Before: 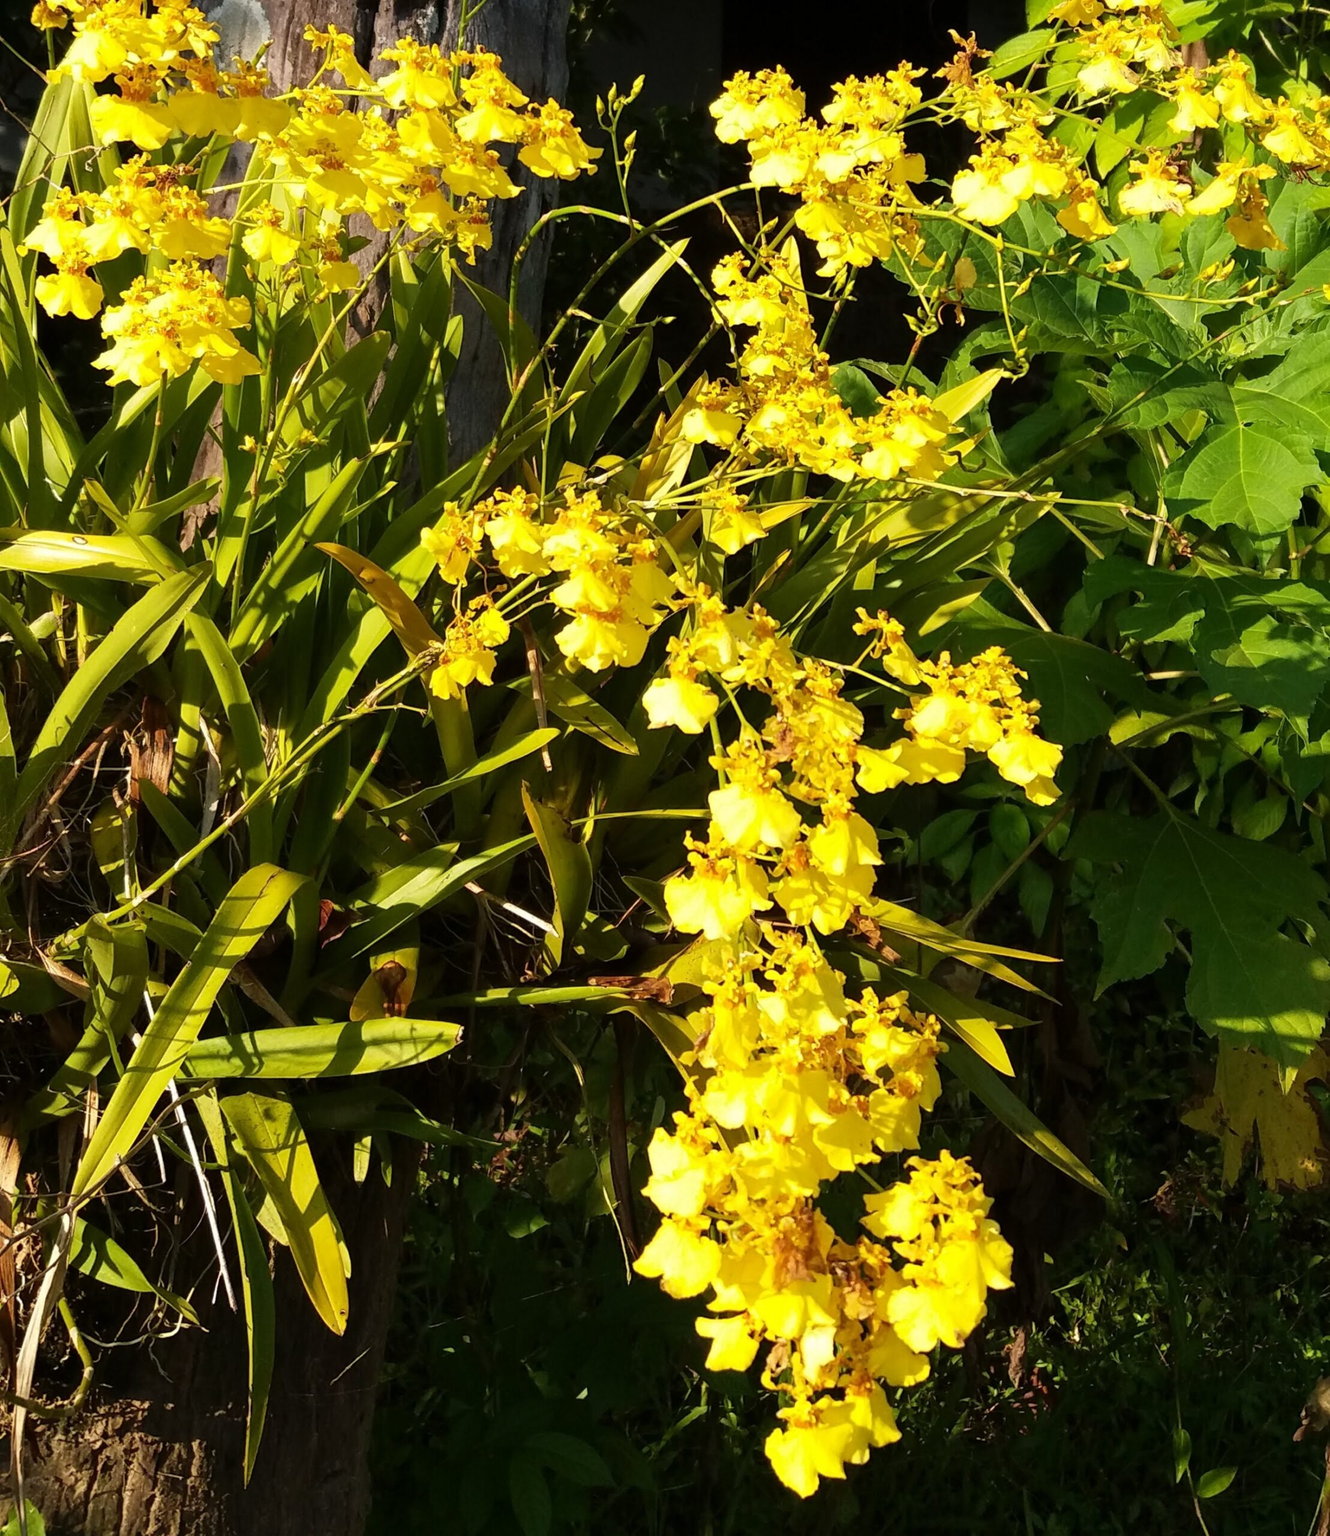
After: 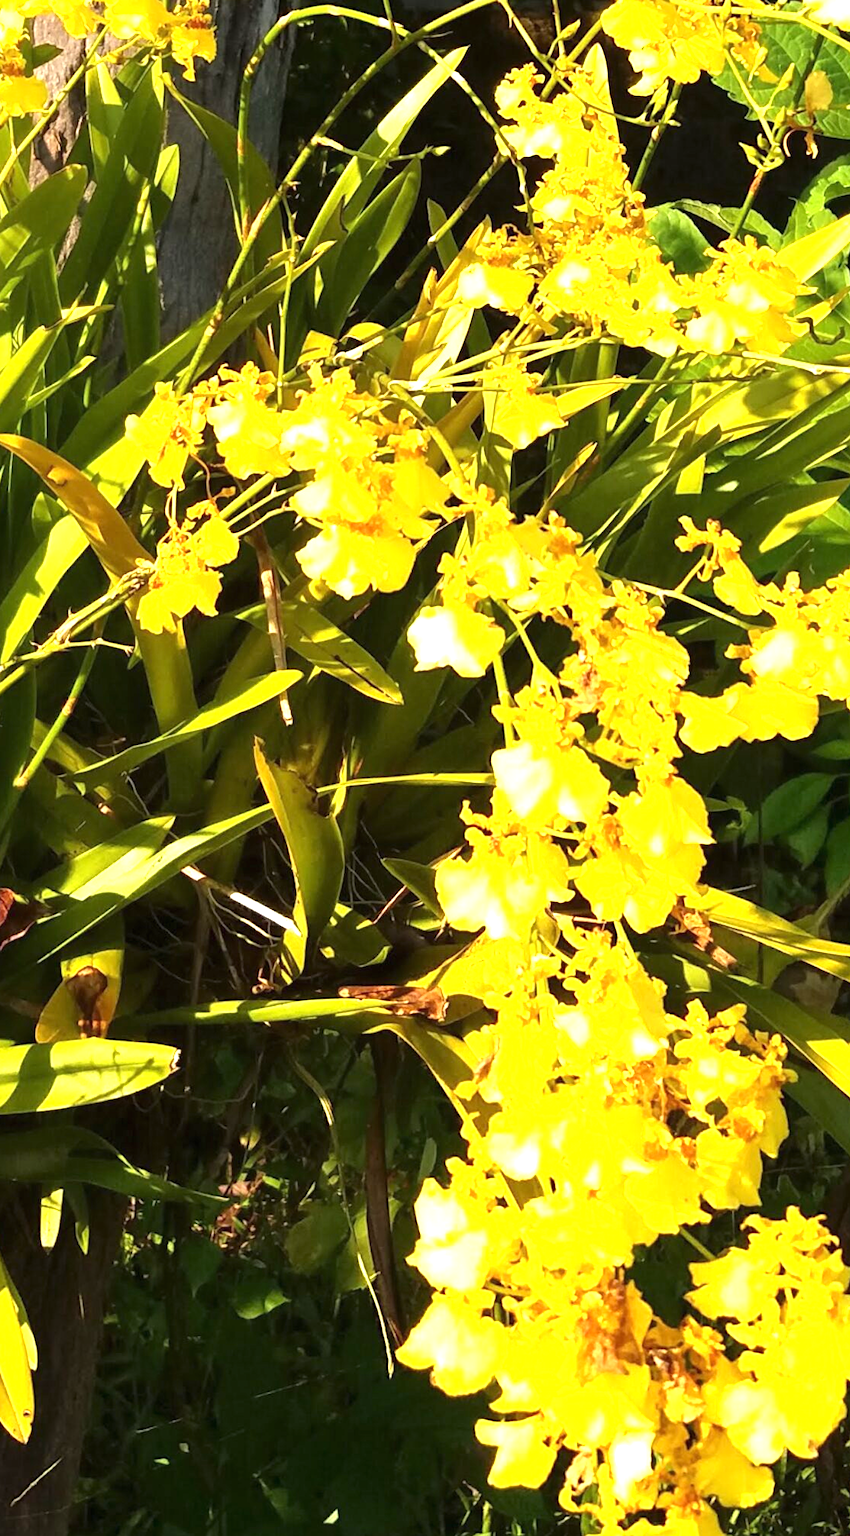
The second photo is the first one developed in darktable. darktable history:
exposure: black level correction 0, exposure 1.2 EV, compensate exposure bias true, compensate highlight preservation false
crop and rotate: angle 0.025°, left 24.213%, top 13.14%, right 25.47%, bottom 8.219%
